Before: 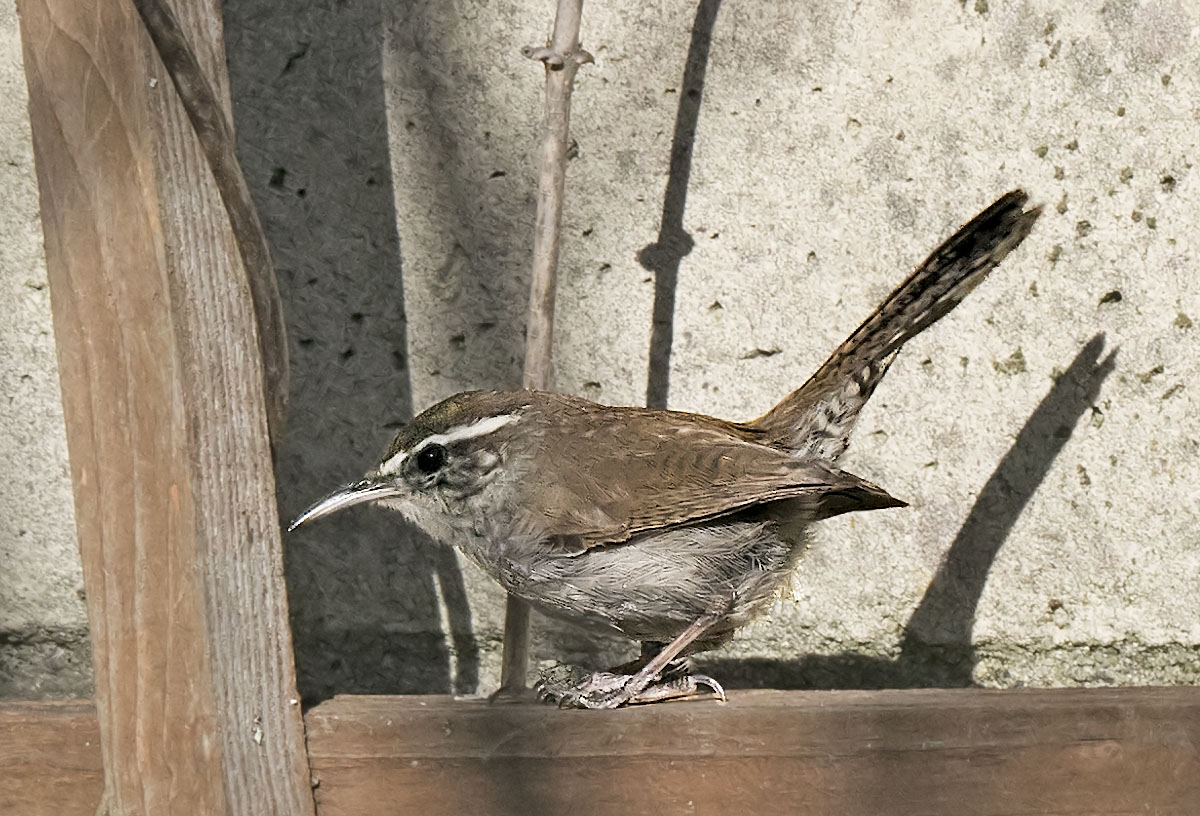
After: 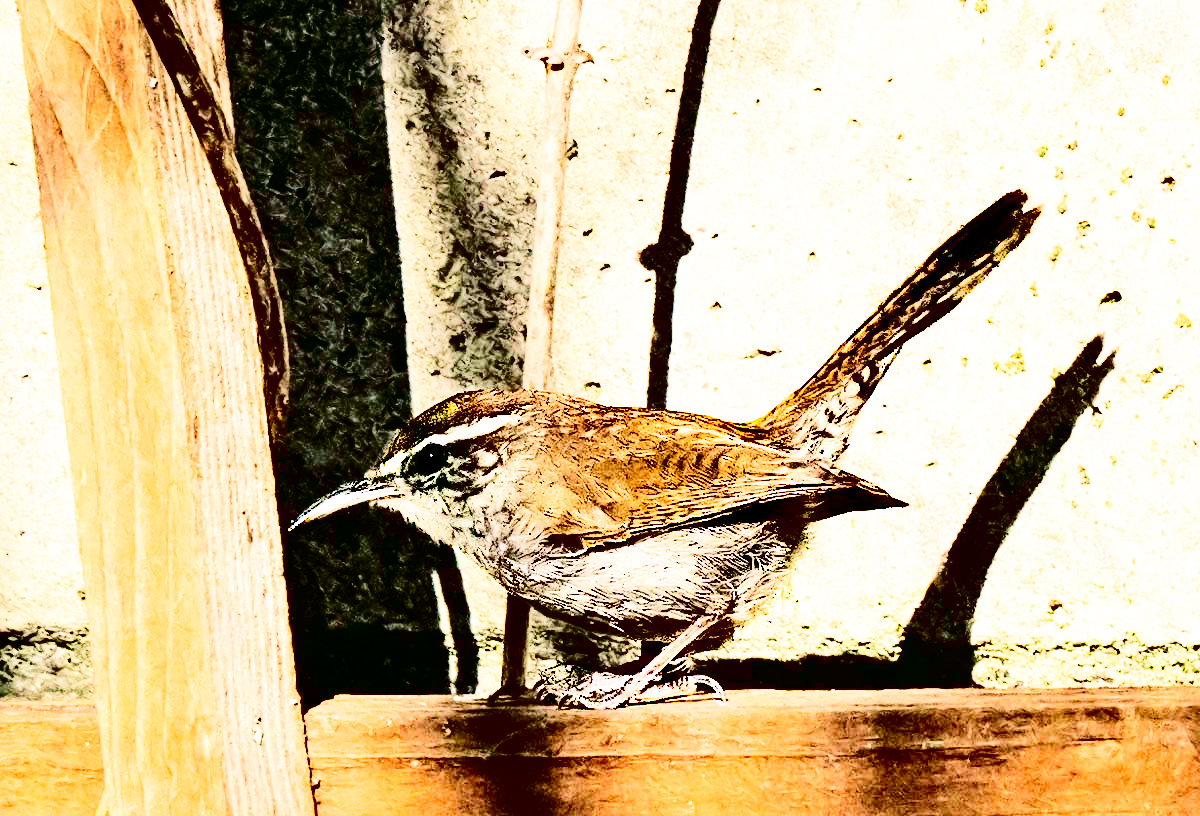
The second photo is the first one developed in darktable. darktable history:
base curve: curves: ch0 [(0, 0) (0.007, 0.004) (0.027, 0.03) (0.046, 0.07) (0.207, 0.54) (0.442, 0.872) (0.673, 0.972) (1, 1)], preserve colors none
contrast brightness saturation: contrast 0.77, brightness -1, saturation 1
